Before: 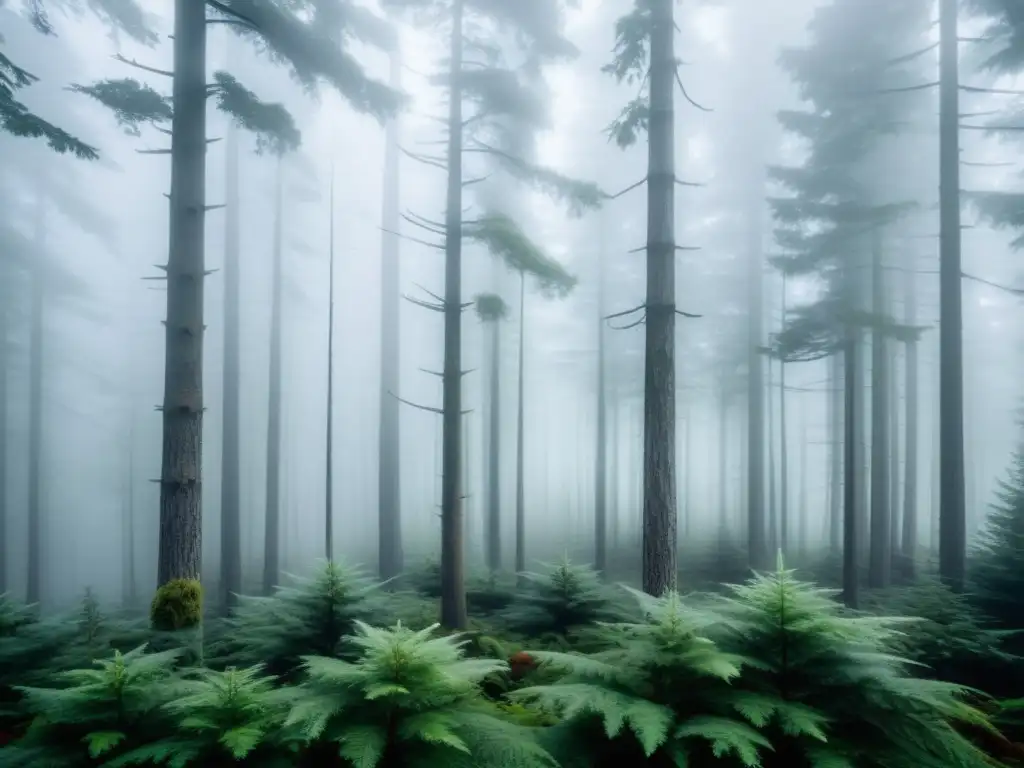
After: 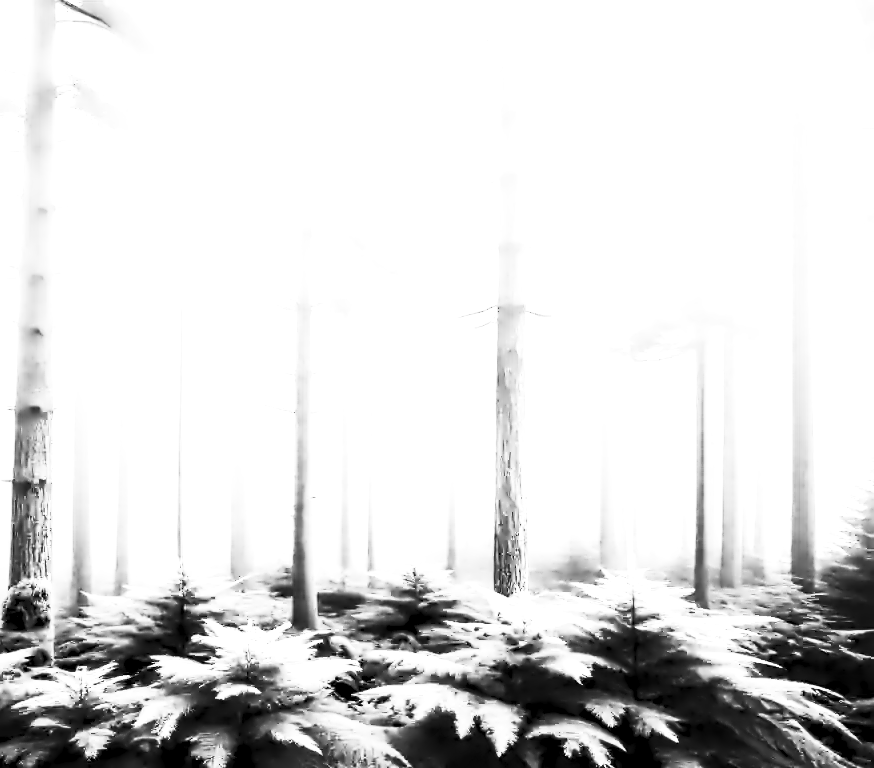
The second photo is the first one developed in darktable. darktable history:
crop and rotate: left 14.584%
white balance: red 4.26, blue 1.802
contrast brightness saturation: contrast 0.53, brightness 0.47, saturation -1
contrast equalizer: octaves 7, y [[0.5, 0.542, 0.583, 0.625, 0.667, 0.708], [0.5 ×6], [0.5 ×6], [0, 0.033, 0.067, 0.1, 0.133, 0.167], [0, 0.05, 0.1, 0.15, 0.2, 0.25]]
